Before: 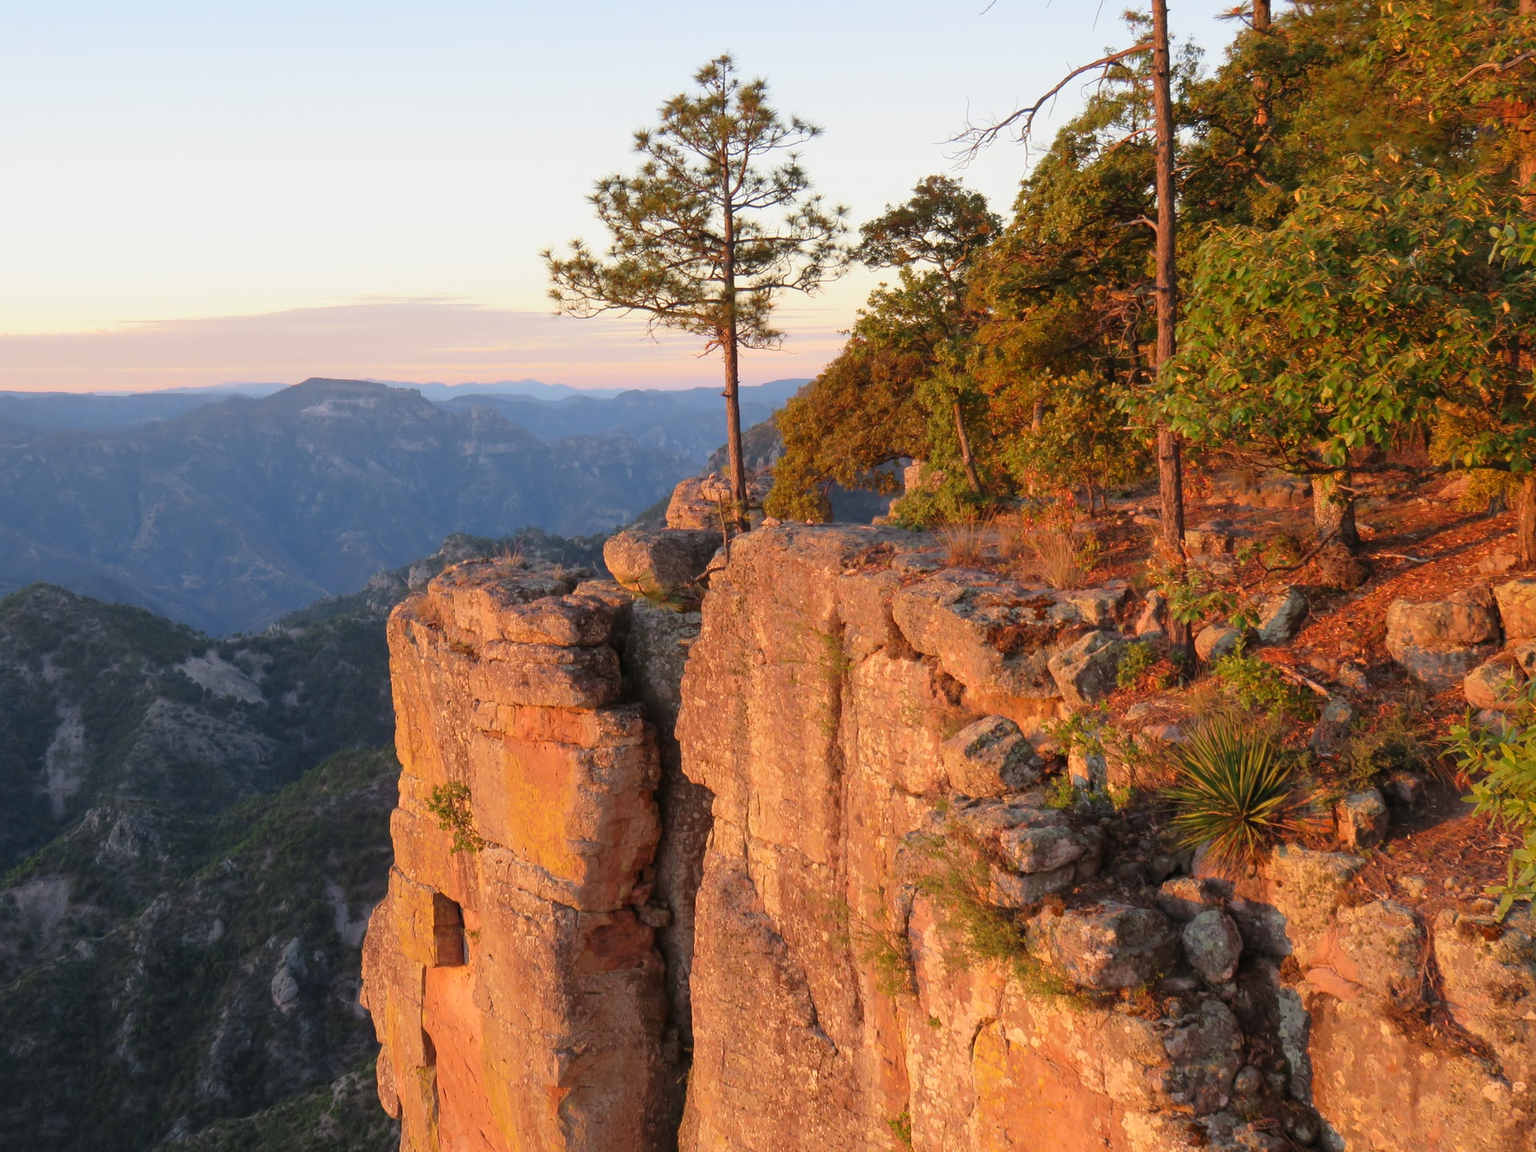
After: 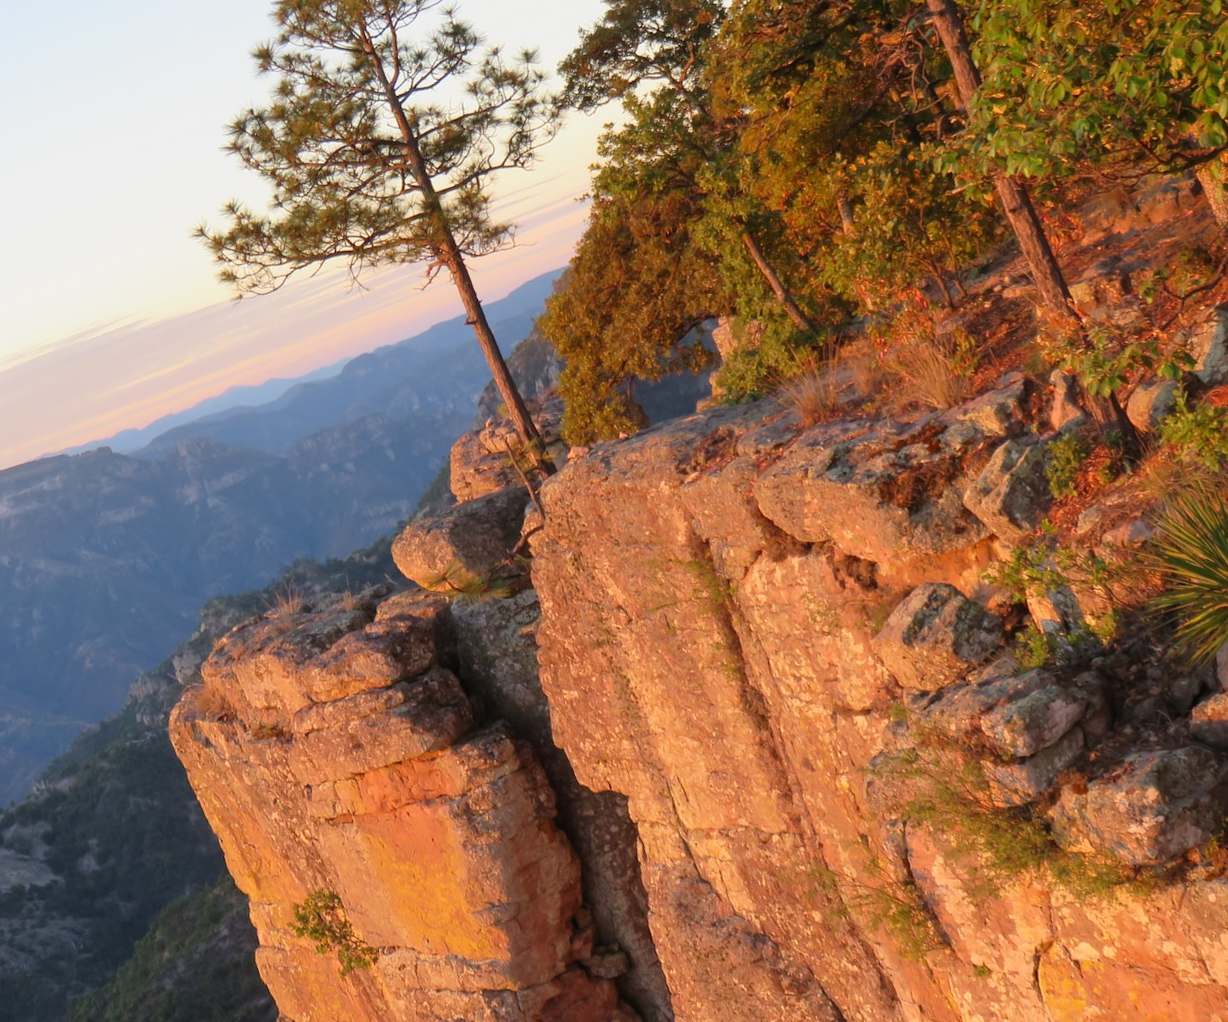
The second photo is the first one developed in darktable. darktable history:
crop and rotate: angle 19.85°, left 6.74%, right 4.111%, bottom 1.095%
